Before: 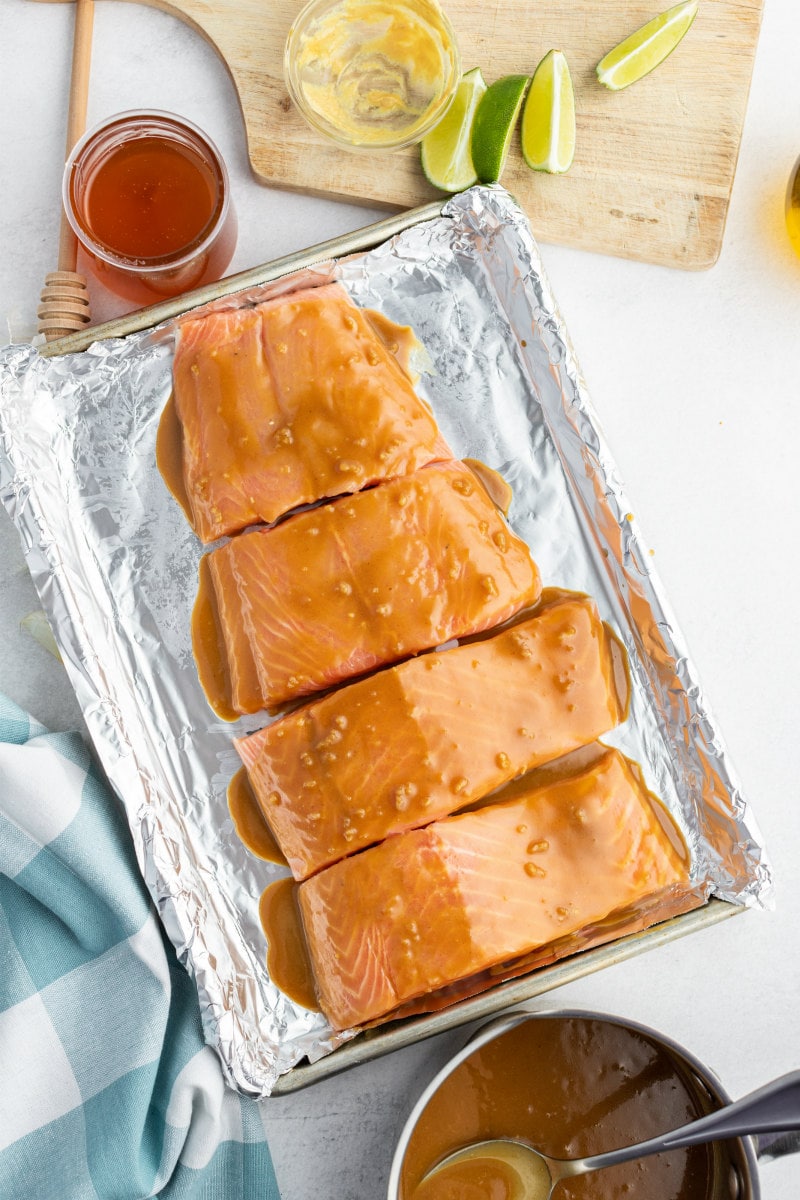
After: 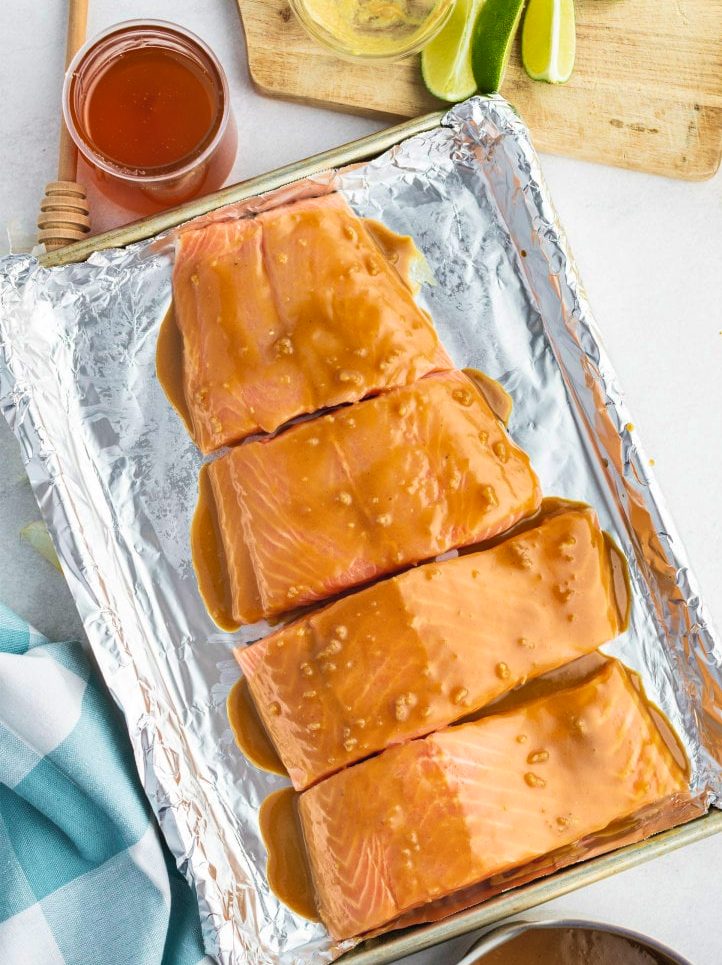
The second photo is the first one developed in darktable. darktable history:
contrast brightness saturation: brightness 0.118
crop: top 7.511%, right 9.694%, bottom 12.049%
velvia: strength 44.66%
shadows and highlights: shadows 25.62, highlights -47.87, soften with gaussian
